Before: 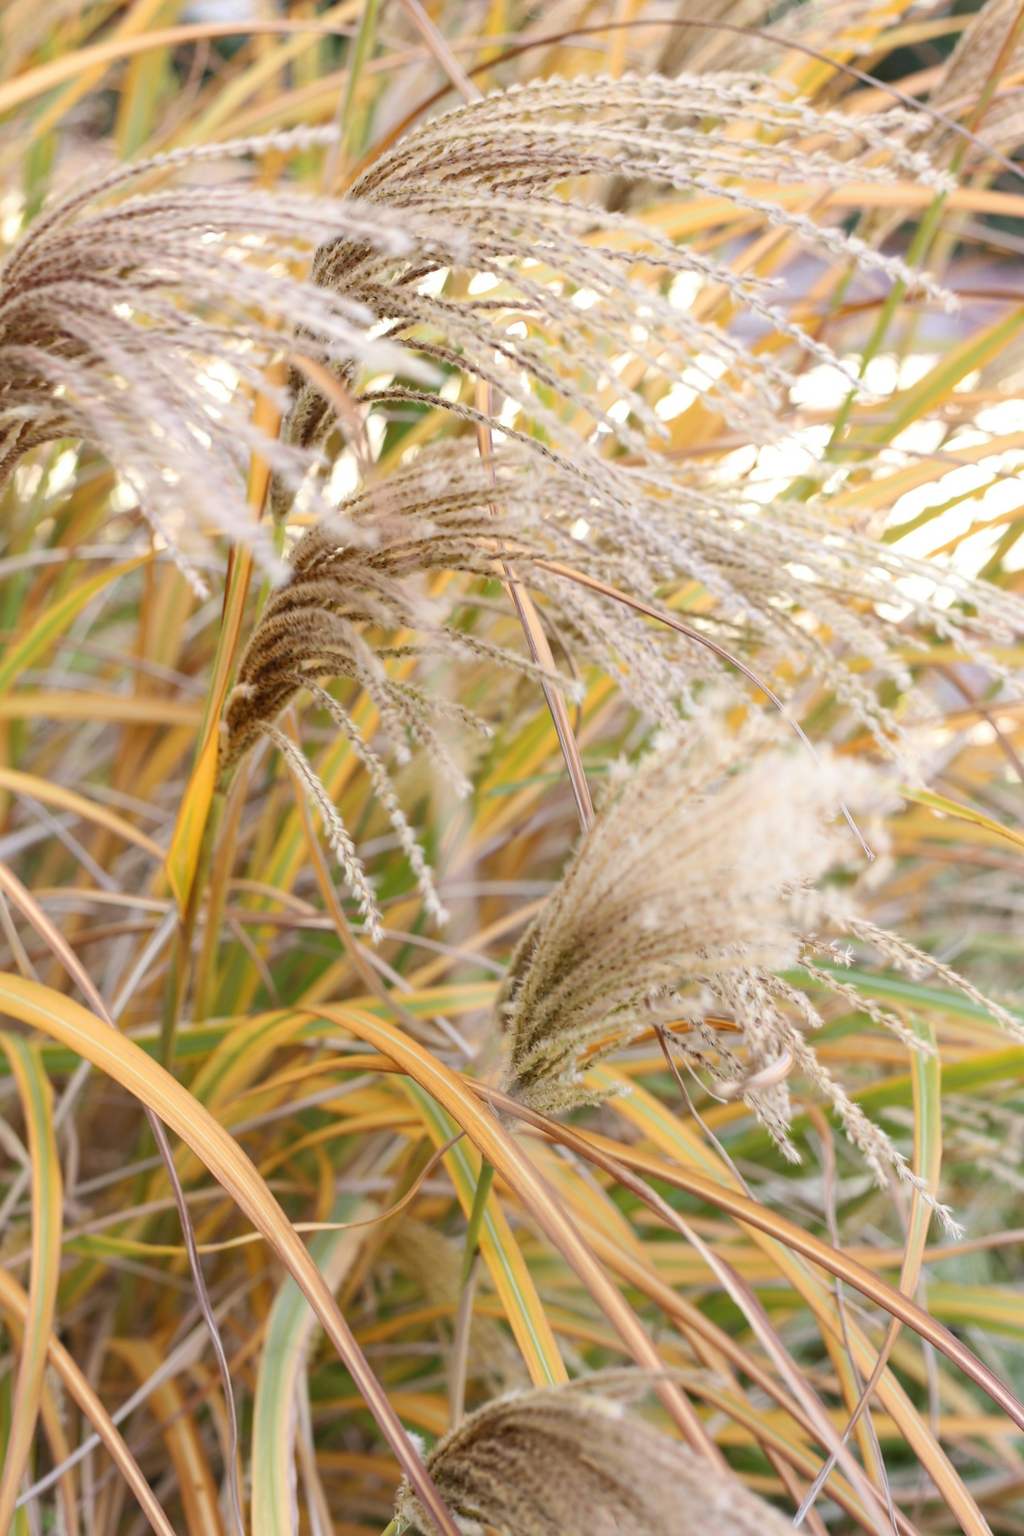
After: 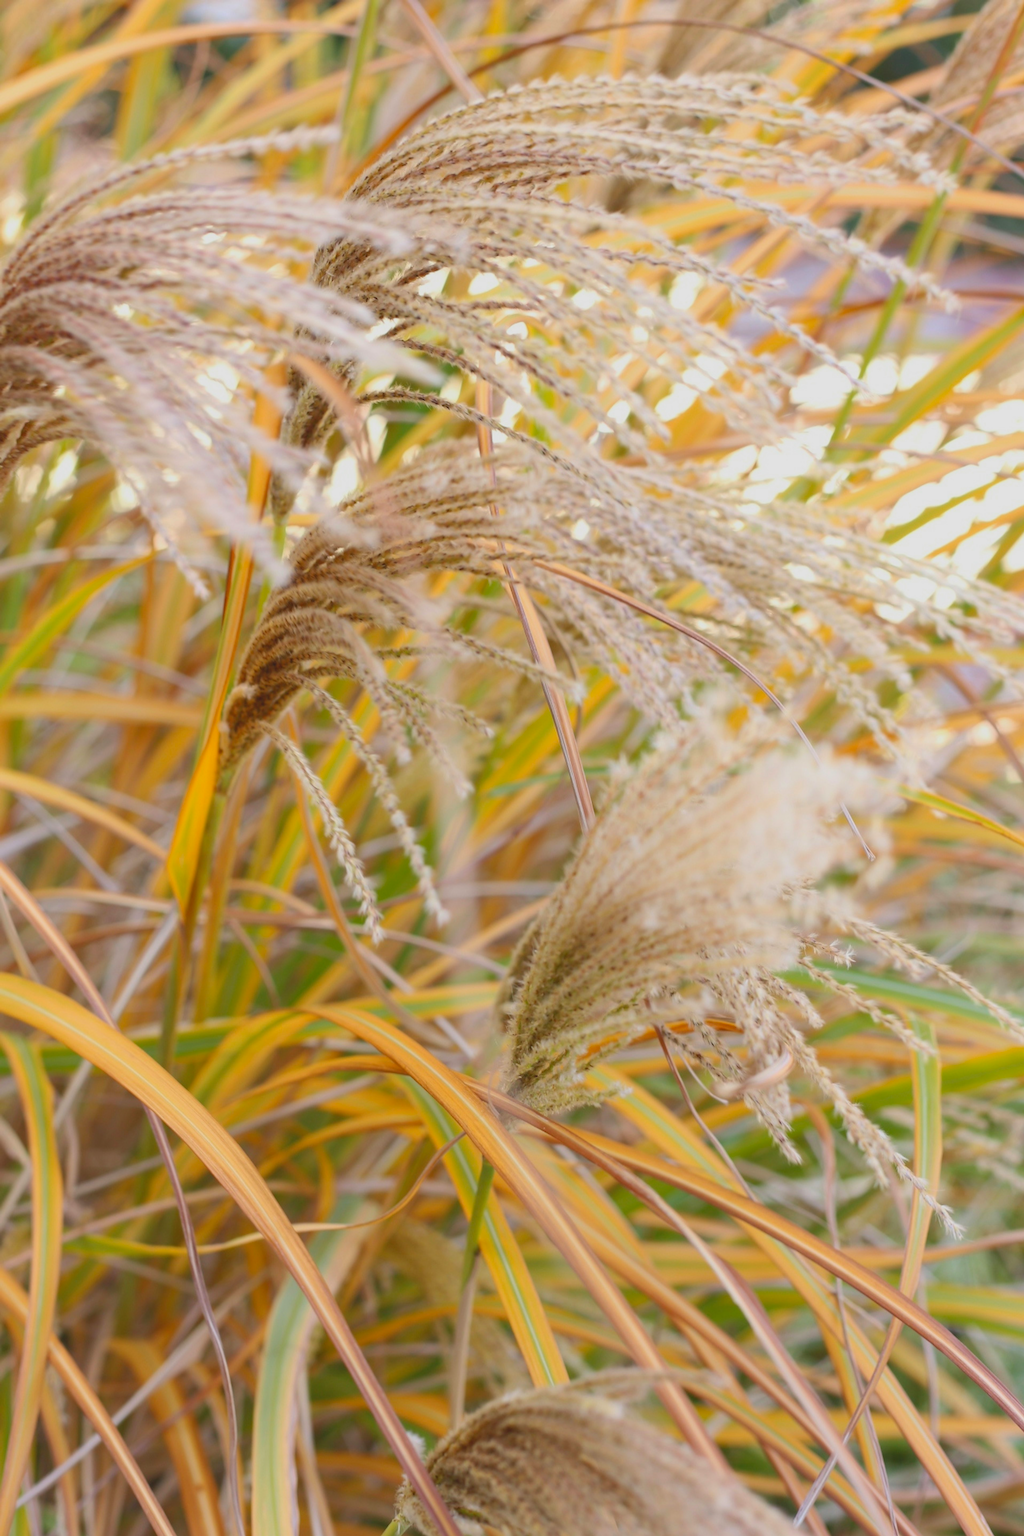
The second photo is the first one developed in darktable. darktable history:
contrast brightness saturation: contrast -0.204, saturation 0.188
